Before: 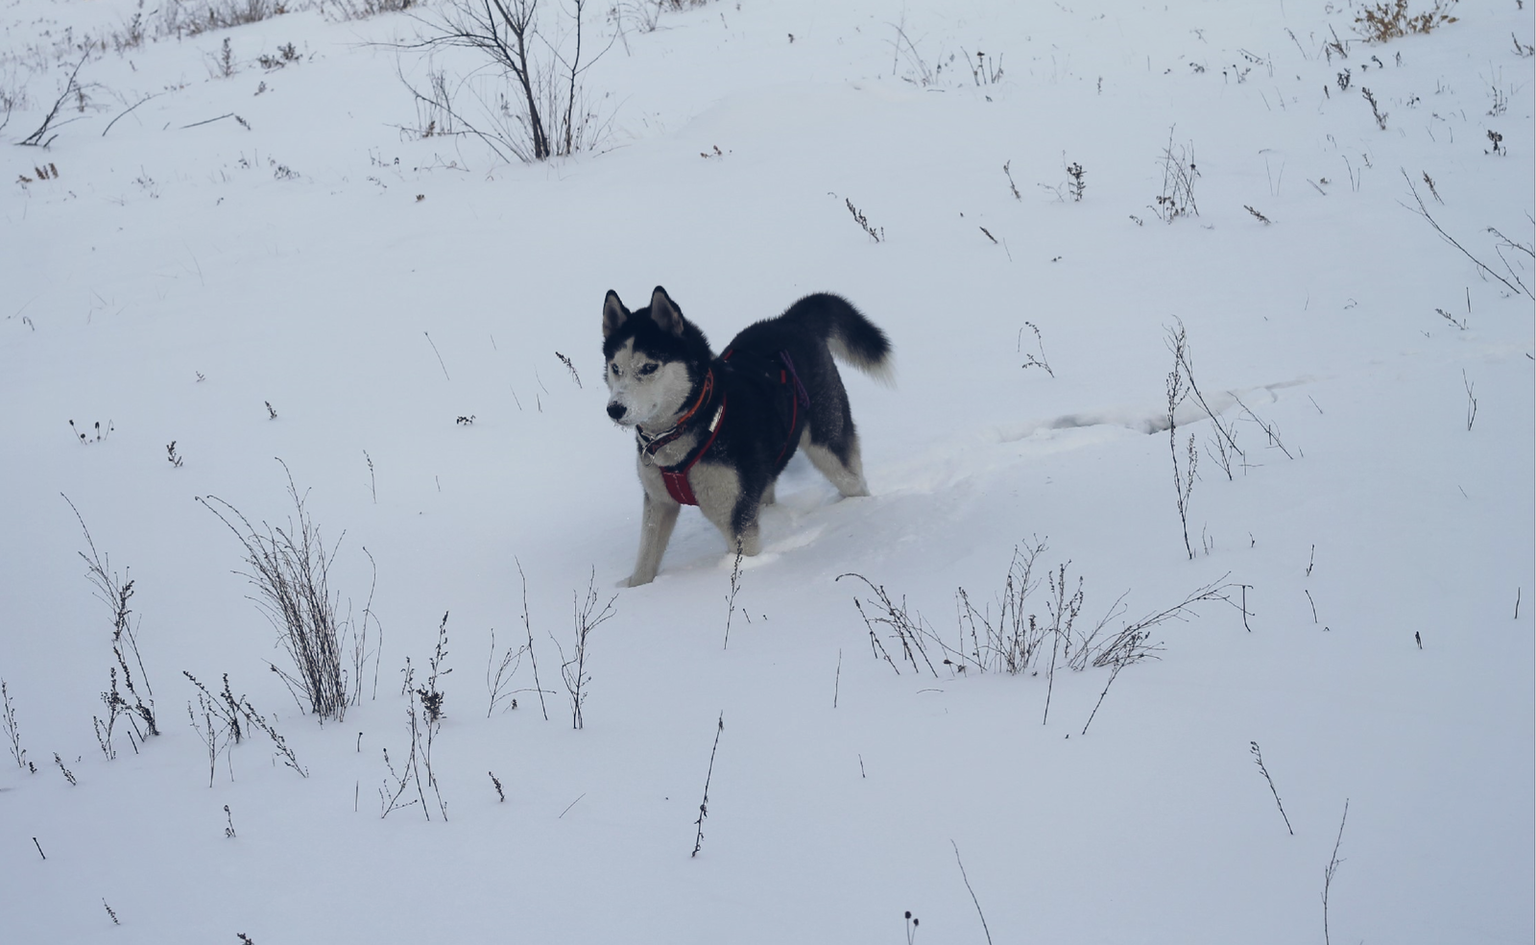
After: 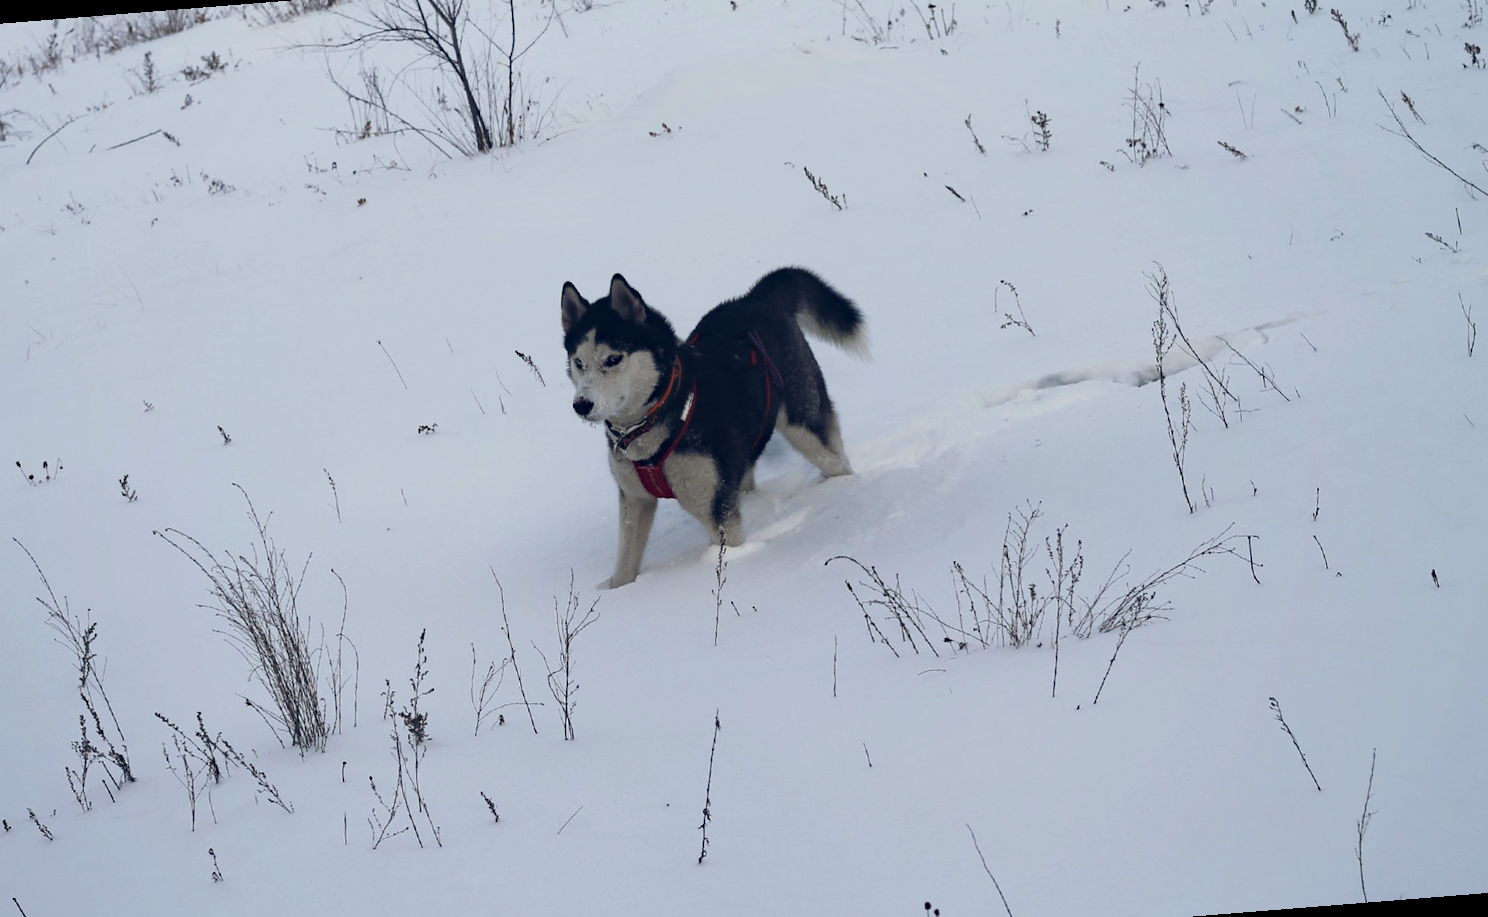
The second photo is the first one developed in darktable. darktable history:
haze removal: compatibility mode true, adaptive false
tone equalizer: on, module defaults
rotate and perspective: rotation -4.57°, crop left 0.054, crop right 0.944, crop top 0.087, crop bottom 0.914
